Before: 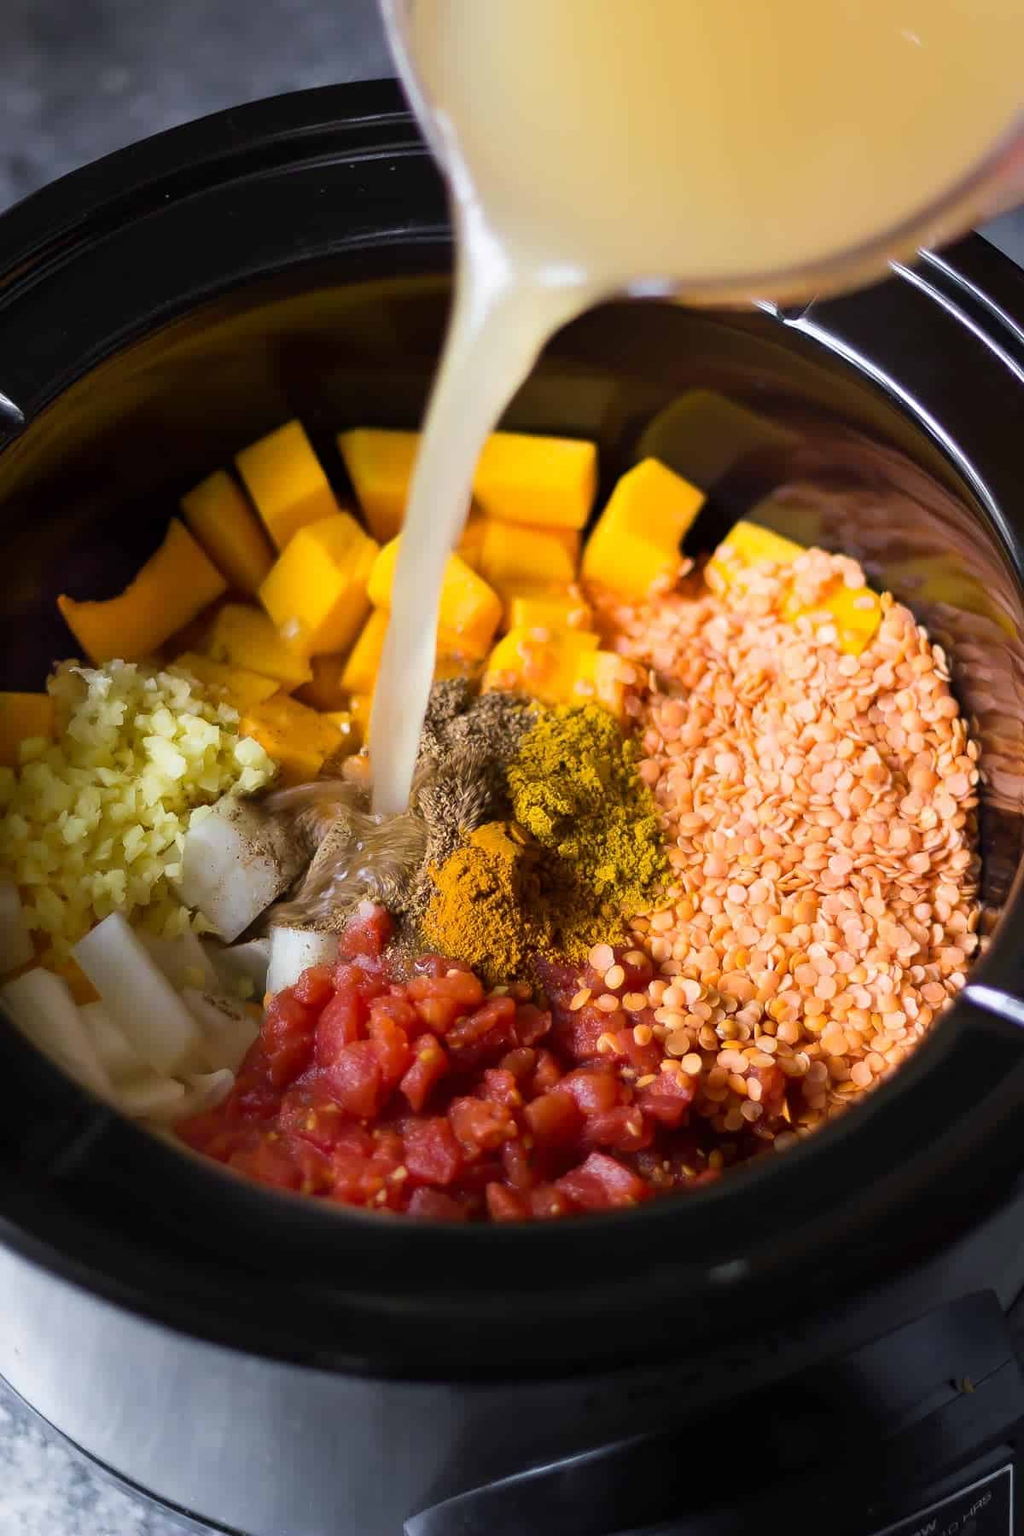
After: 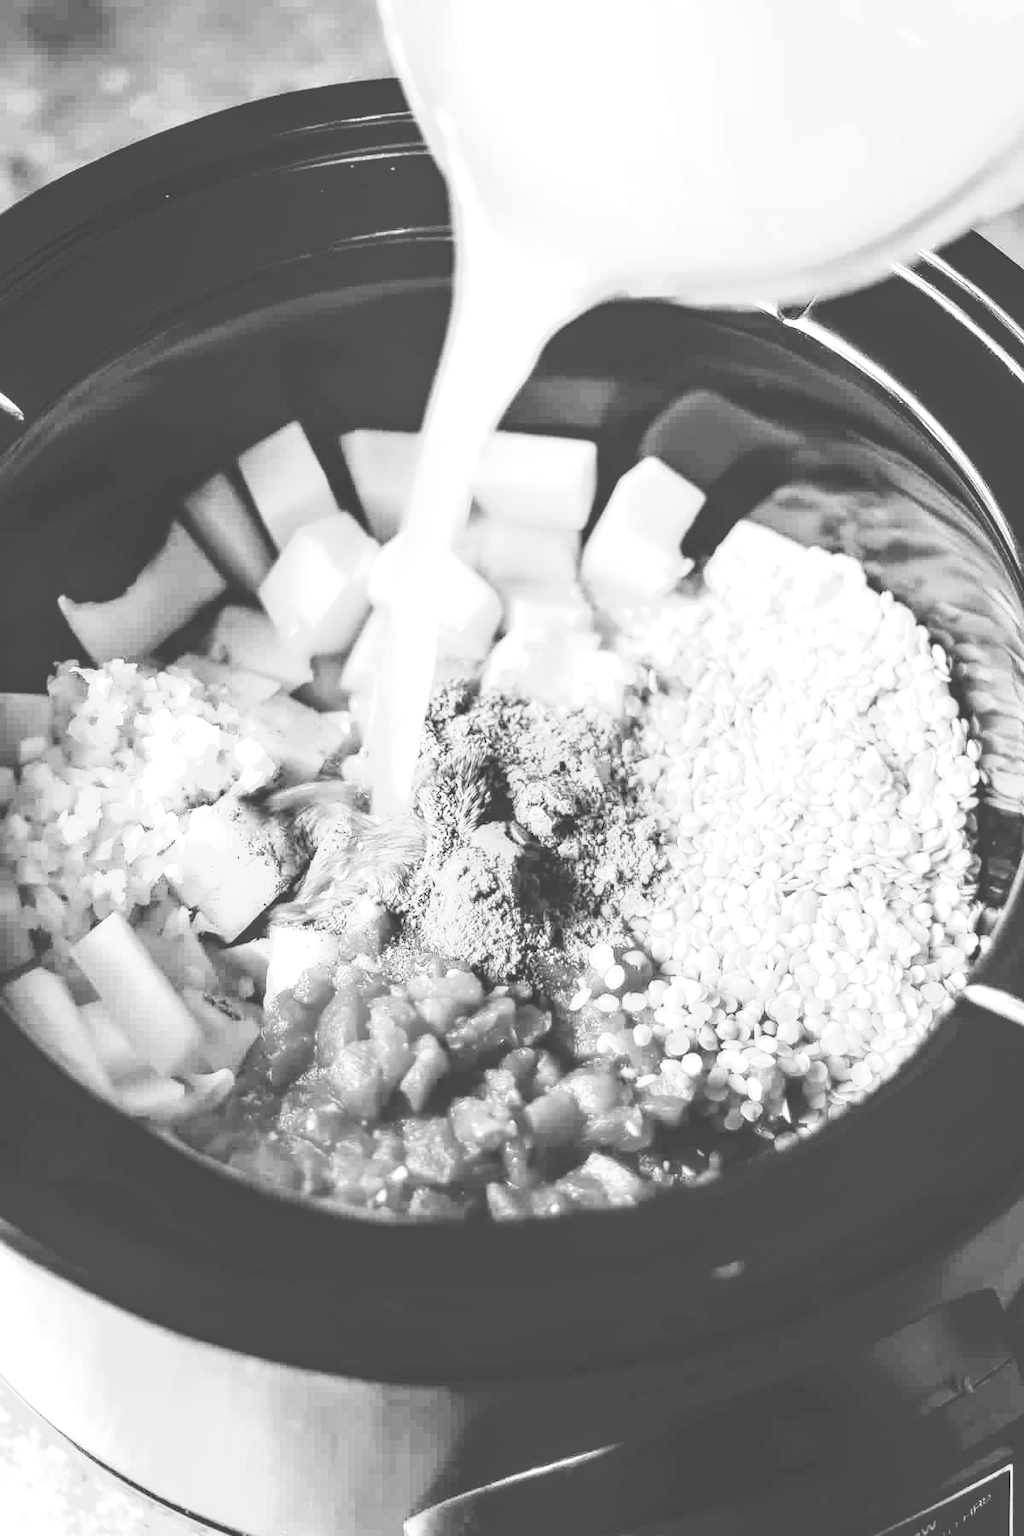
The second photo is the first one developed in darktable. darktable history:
white balance: red 1.004, blue 1.096
tone curve: curves: ch0 [(0, 0) (0.003, 0.279) (0.011, 0.287) (0.025, 0.295) (0.044, 0.304) (0.069, 0.316) (0.1, 0.319) (0.136, 0.316) (0.177, 0.32) (0.224, 0.359) (0.277, 0.421) (0.335, 0.511) (0.399, 0.639) (0.468, 0.734) (0.543, 0.827) (0.623, 0.89) (0.709, 0.944) (0.801, 0.965) (0.898, 0.968) (1, 1)], preserve colors none
local contrast: highlights 25%, detail 130%
exposure: black level correction 0, exposure 0.95 EV, compensate exposure bias true, compensate highlight preservation false
monochrome: on, module defaults
